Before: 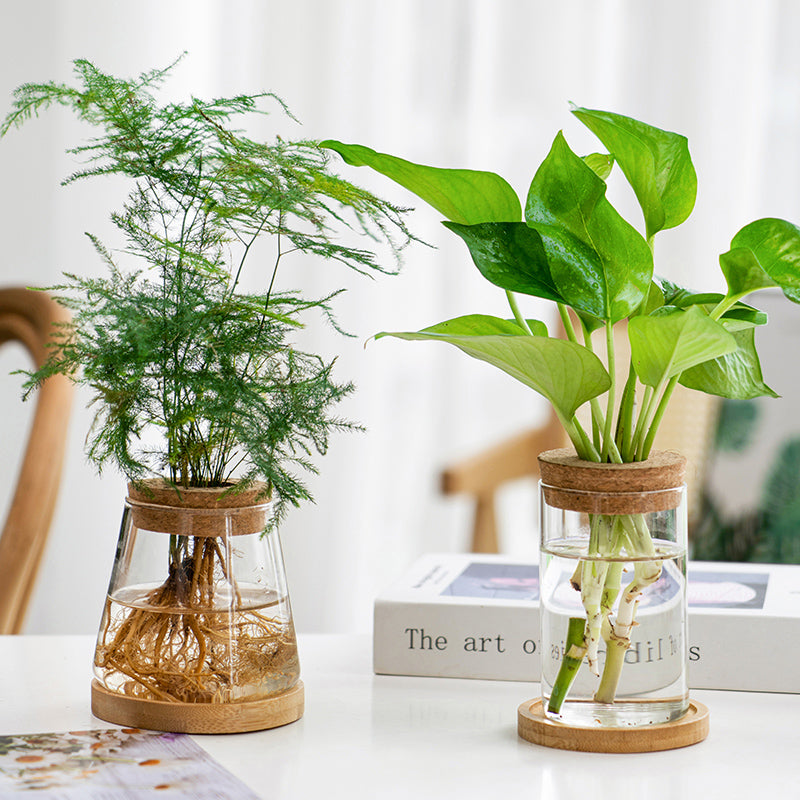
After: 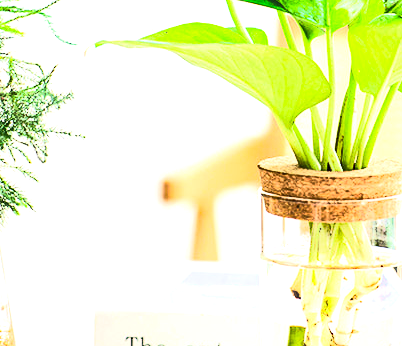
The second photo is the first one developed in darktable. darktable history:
crop: left 35.03%, top 36.625%, right 14.663%, bottom 20.057%
exposure: black level correction 0, exposure 1.198 EV, compensate exposure bias true, compensate highlight preservation false
haze removal: strength 0.29, distance 0.25, compatibility mode true, adaptive false
tone curve: curves: ch0 [(0, 0) (0.427, 0.375) (0.616, 0.801) (1, 1)], color space Lab, linked channels, preserve colors none
